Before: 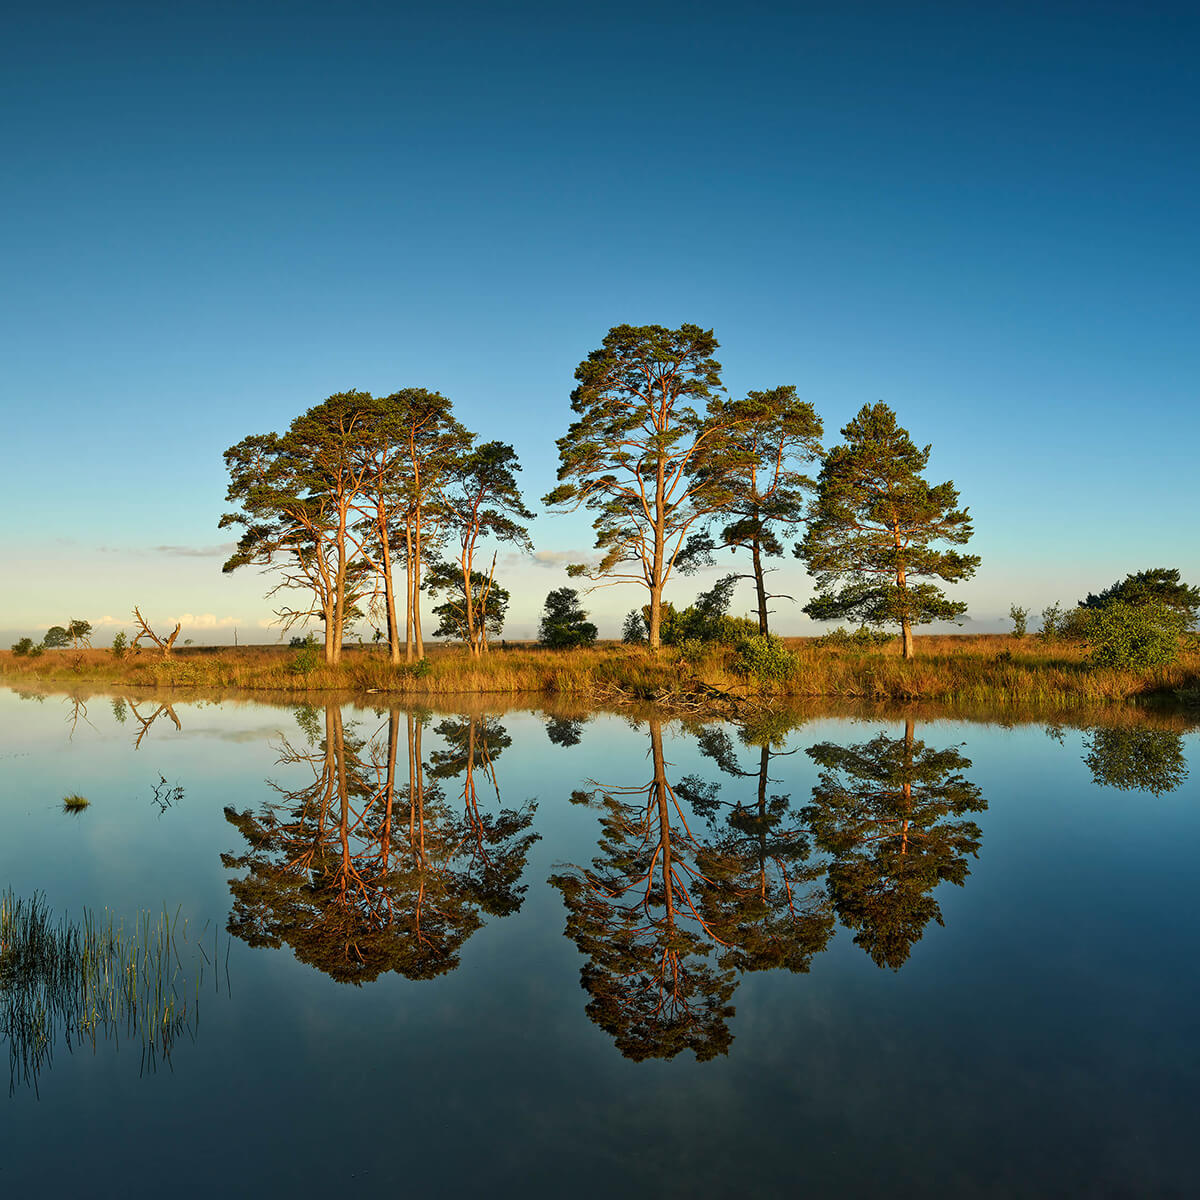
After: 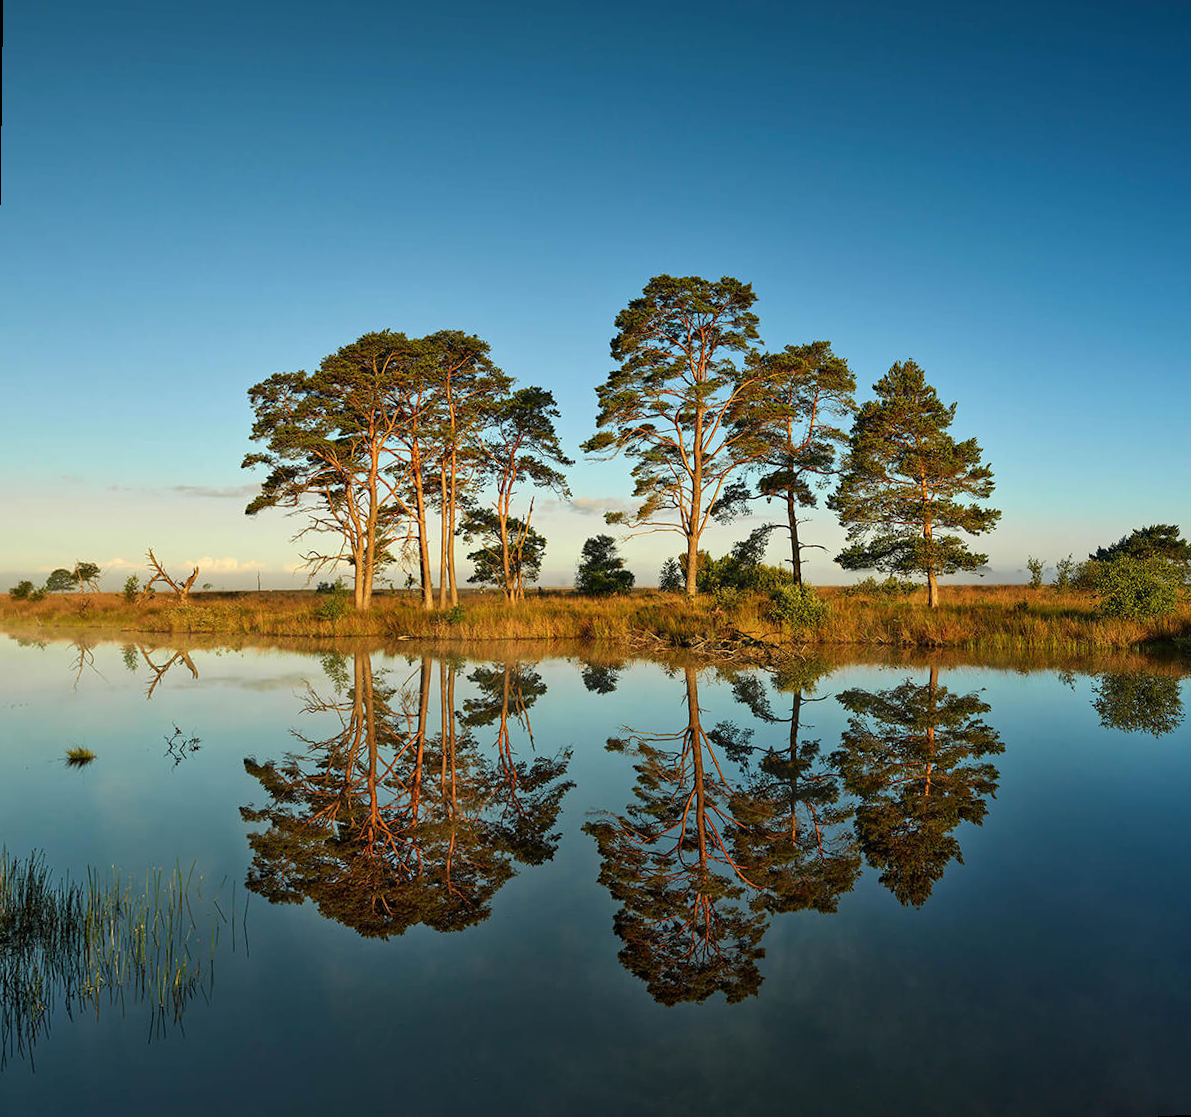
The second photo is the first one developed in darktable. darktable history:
rotate and perspective: rotation 0.679°, lens shift (horizontal) 0.136, crop left 0.009, crop right 0.991, crop top 0.078, crop bottom 0.95
